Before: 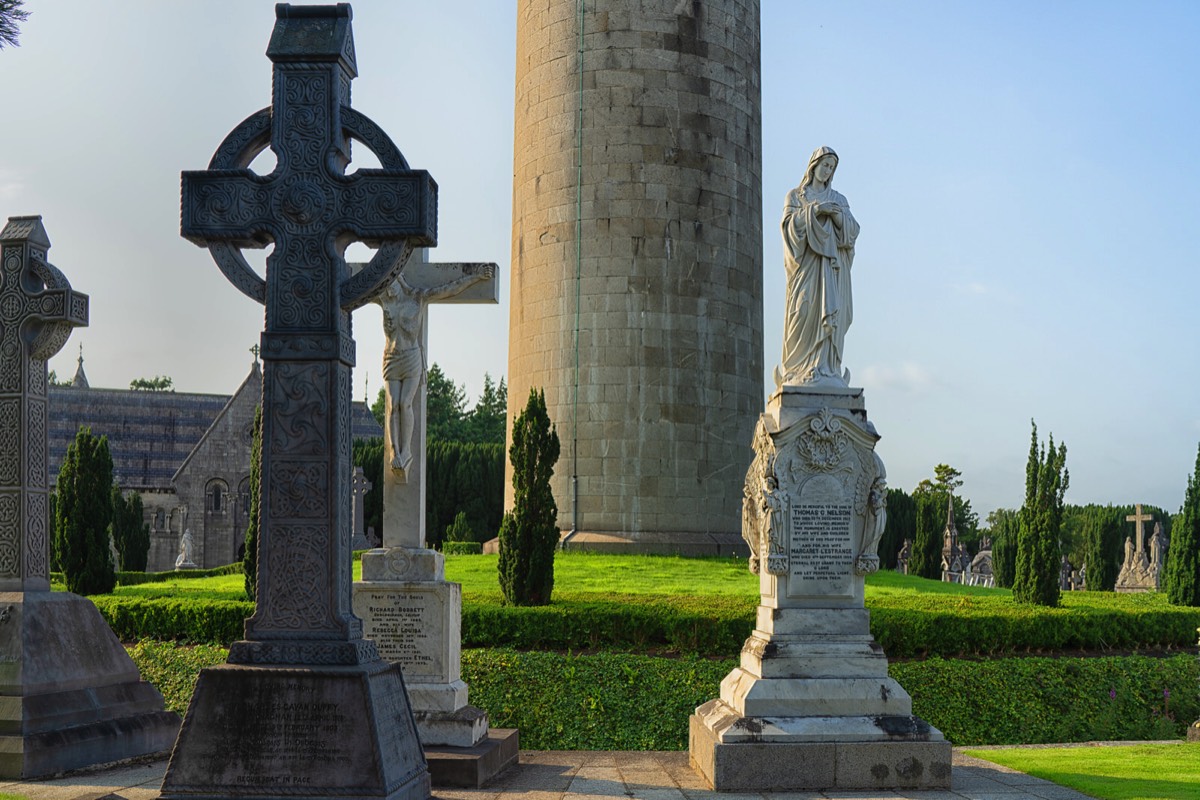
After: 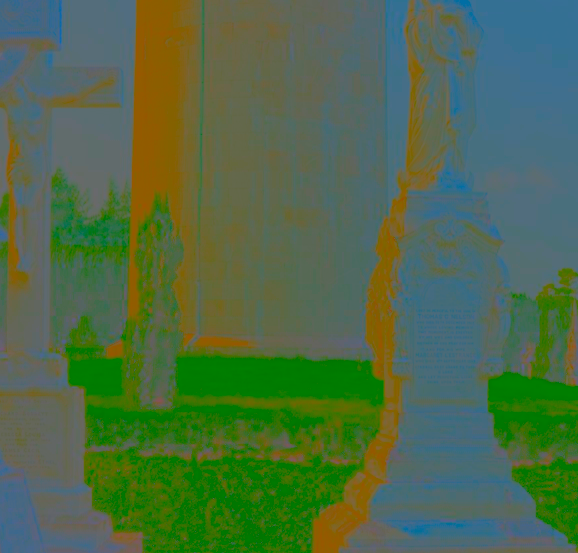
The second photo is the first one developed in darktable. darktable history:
crop: left 31.345%, top 24.572%, right 20.415%, bottom 6.251%
exposure: exposure -0.042 EV, compensate highlight preservation false
contrast brightness saturation: contrast -0.971, brightness -0.176, saturation 0.733
tone curve: curves: ch0 [(0, 0) (0.136, 0.084) (0.346, 0.366) (0.489, 0.559) (0.66, 0.748) (0.849, 0.902) (1, 0.974)]; ch1 [(0, 0) (0.353, 0.344) (0.45, 0.46) (0.498, 0.498) (0.521, 0.512) (0.563, 0.559) (0.592, 0.605) (0.641, 0.673) (1, 1)]; ch2 [(0, 0) (0.333, 0.346) (0.375, 0.375) (0.424, 0.43) (0.476, 0.492) (0.502, 0.502) (0.524, 0.531) (0.579, 0.61) (0.612, 0.644) (0.641, 0.722) (1, 1)], preserve colors none
